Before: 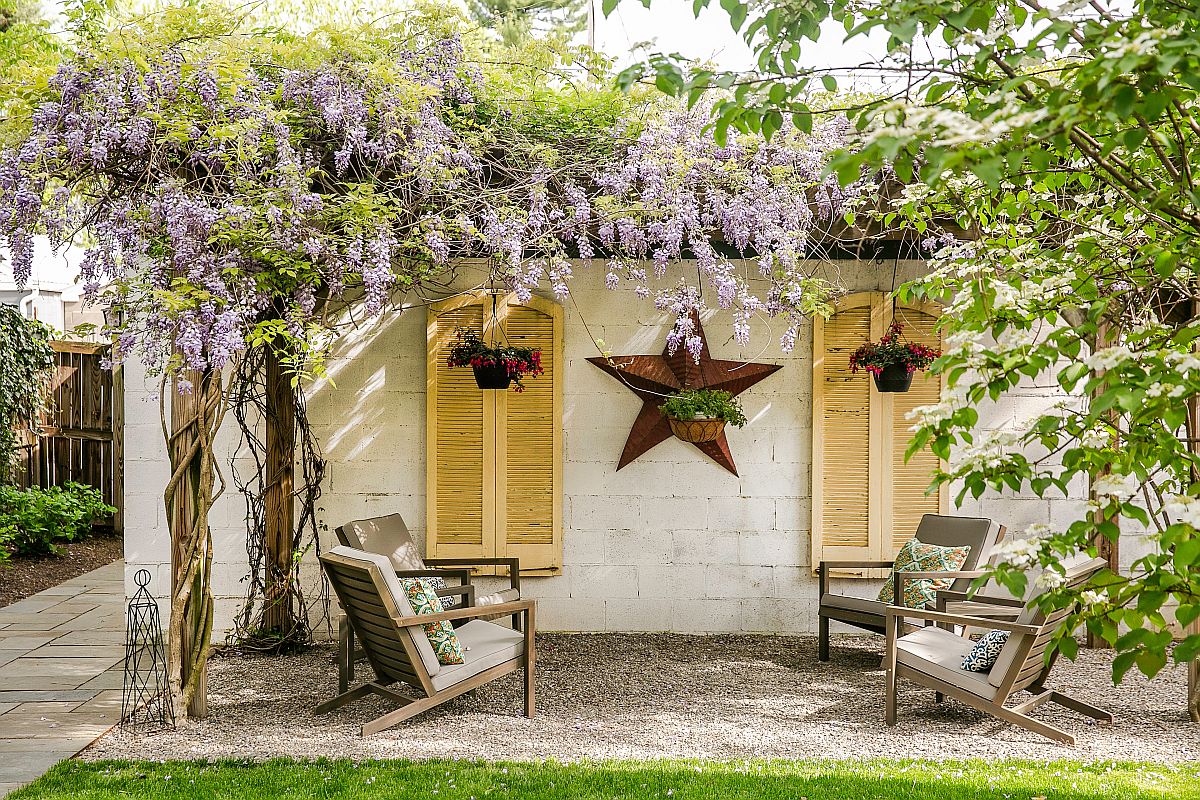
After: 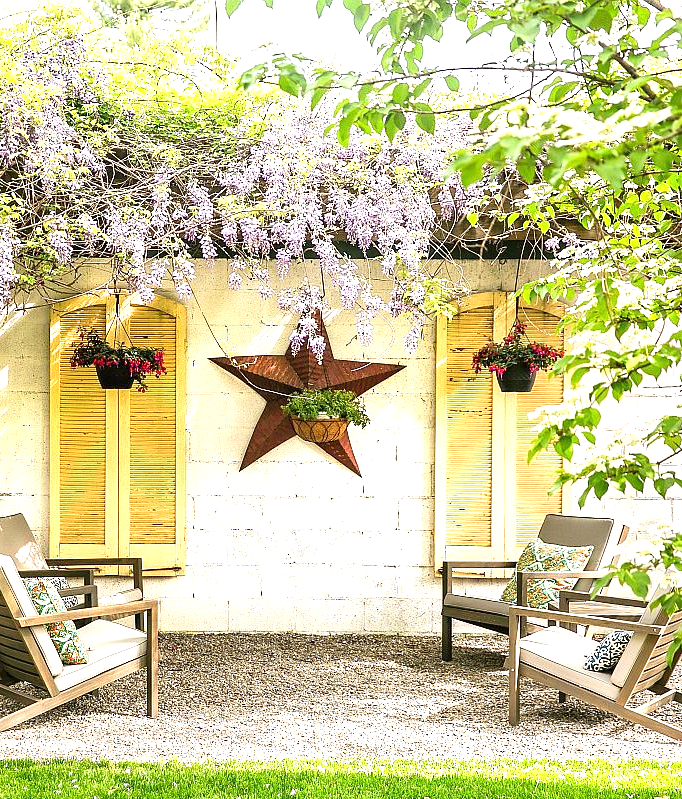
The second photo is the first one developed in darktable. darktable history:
exposure: exposure 1.222 EV, compensate exposure bias true, compensate highlight preservation false
levels: mode automatic, levels [0.031, 0.5, 0.969]
crop: left 31.449%, top 0.012%, right 11.649%
